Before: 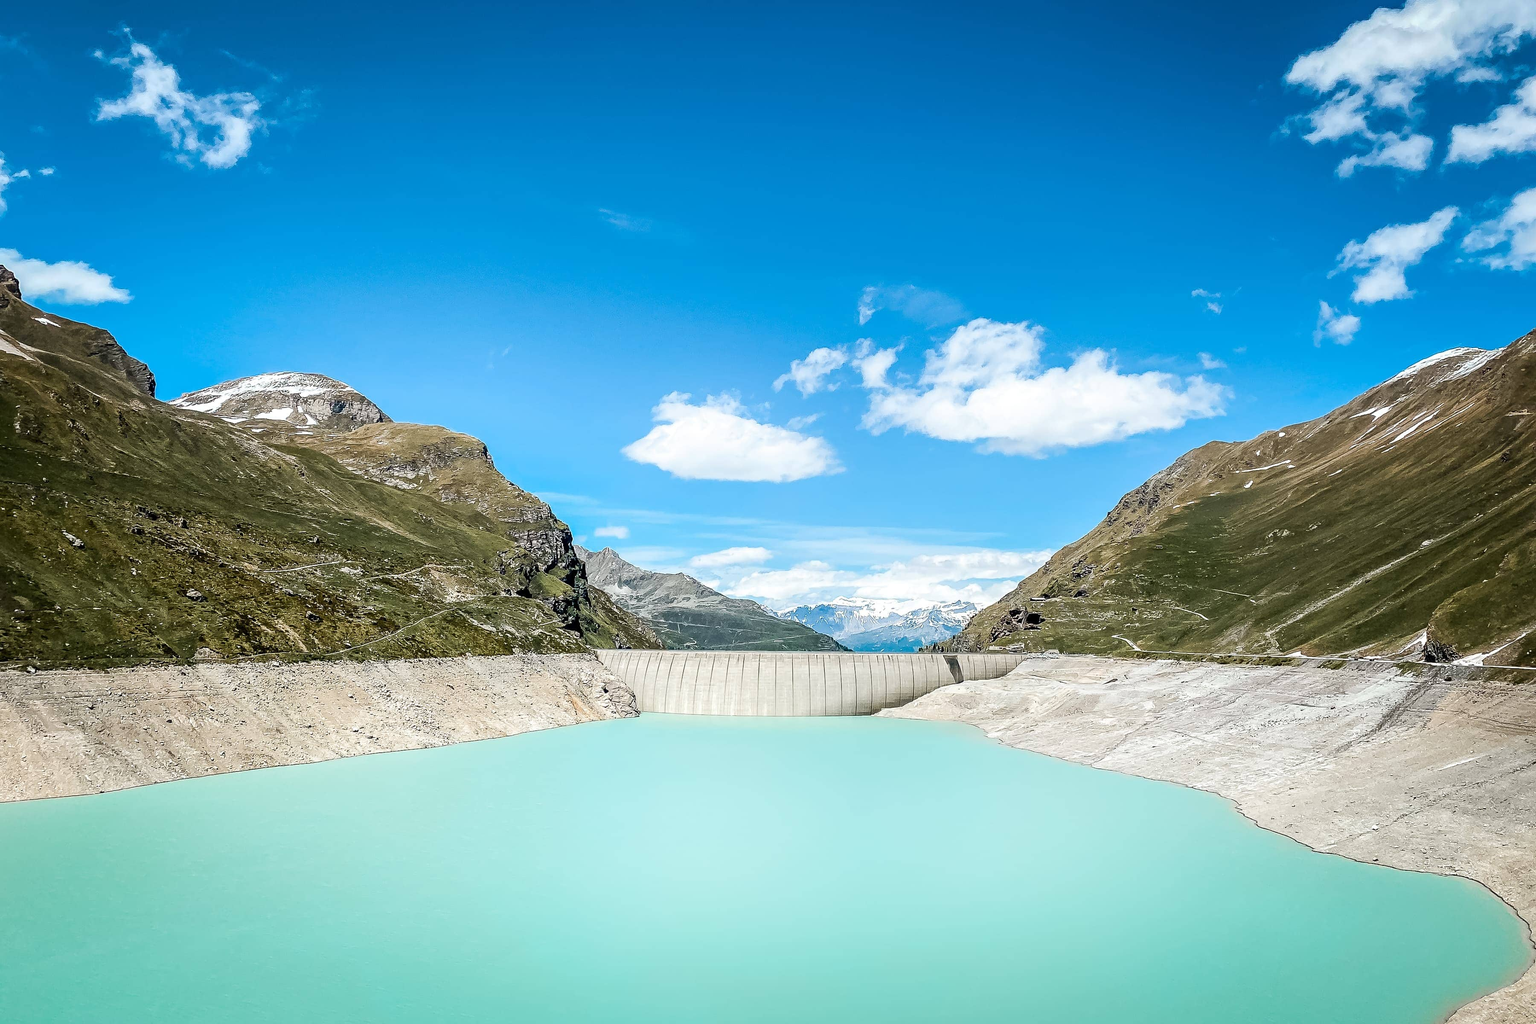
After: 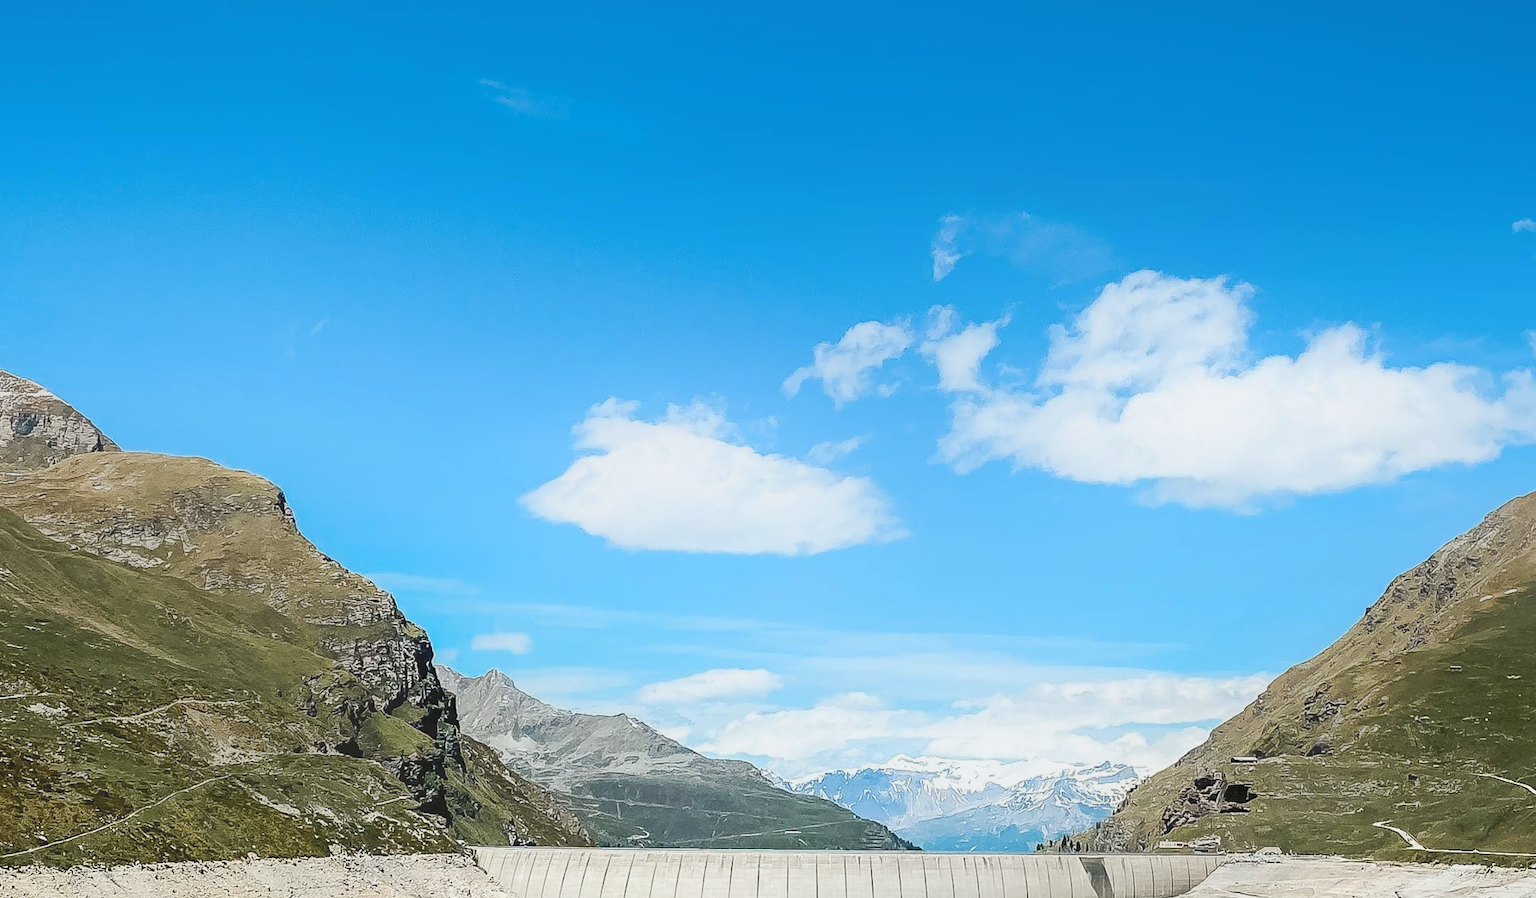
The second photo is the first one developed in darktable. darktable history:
crop: left 21.09%, top 15.967%, right 21.512%, bottom 33.652%
contrast equalizer: y [[0.6 ×6], [0.55 ×6], [0 ×6], [0 ×6], [0 ×6]], mix -0.999
